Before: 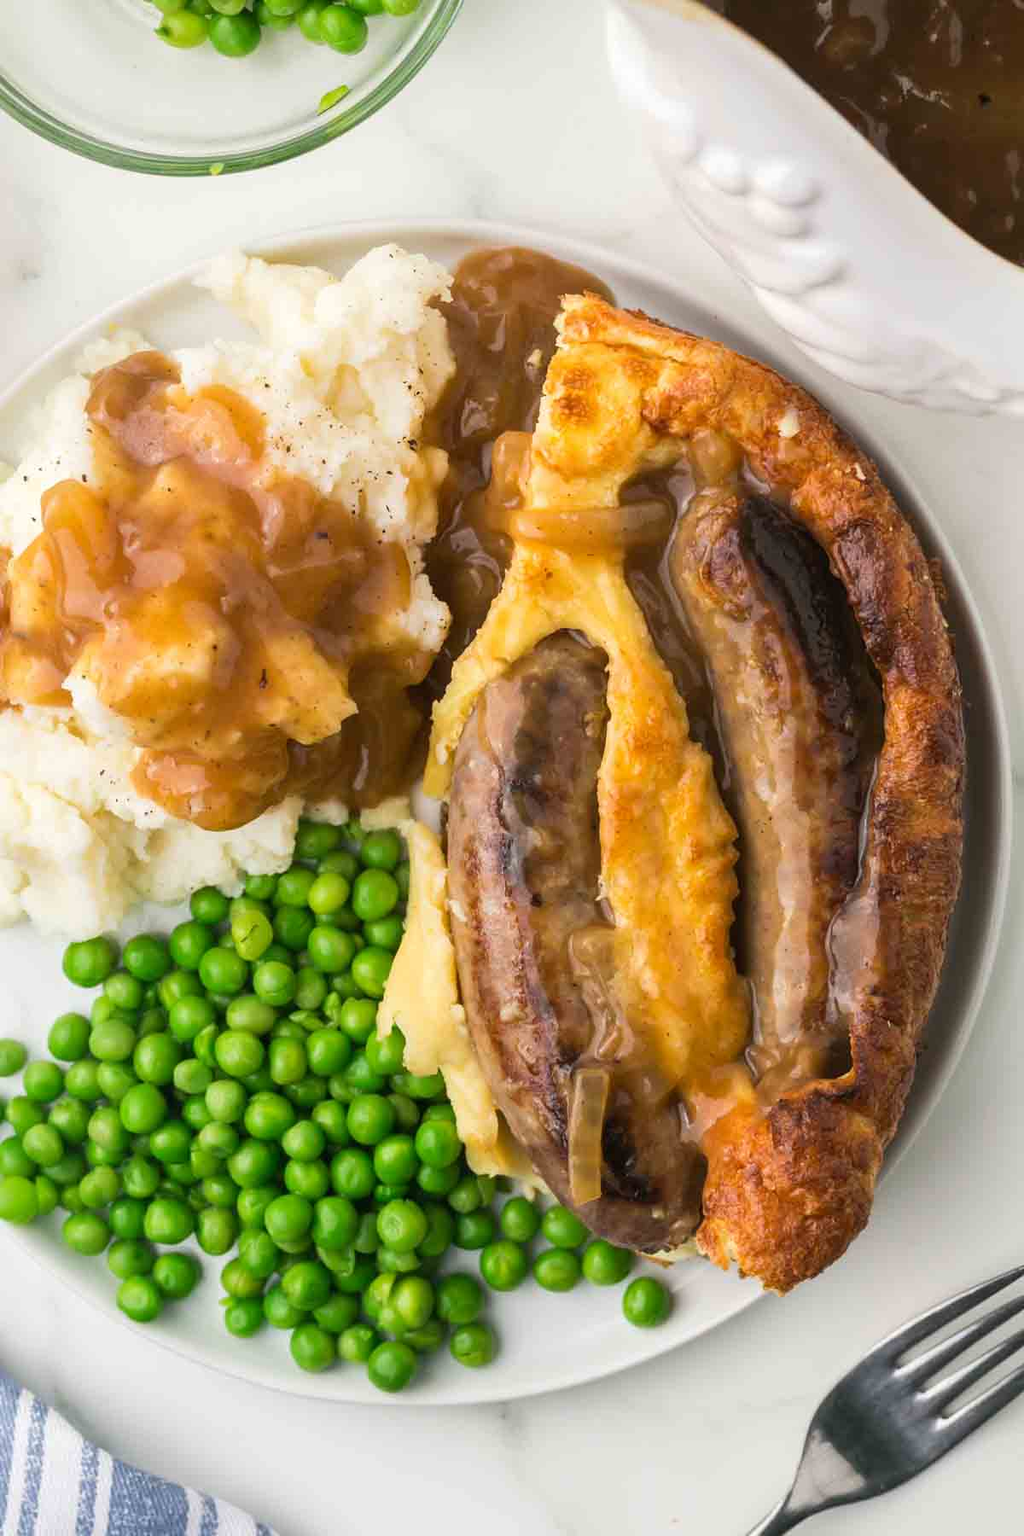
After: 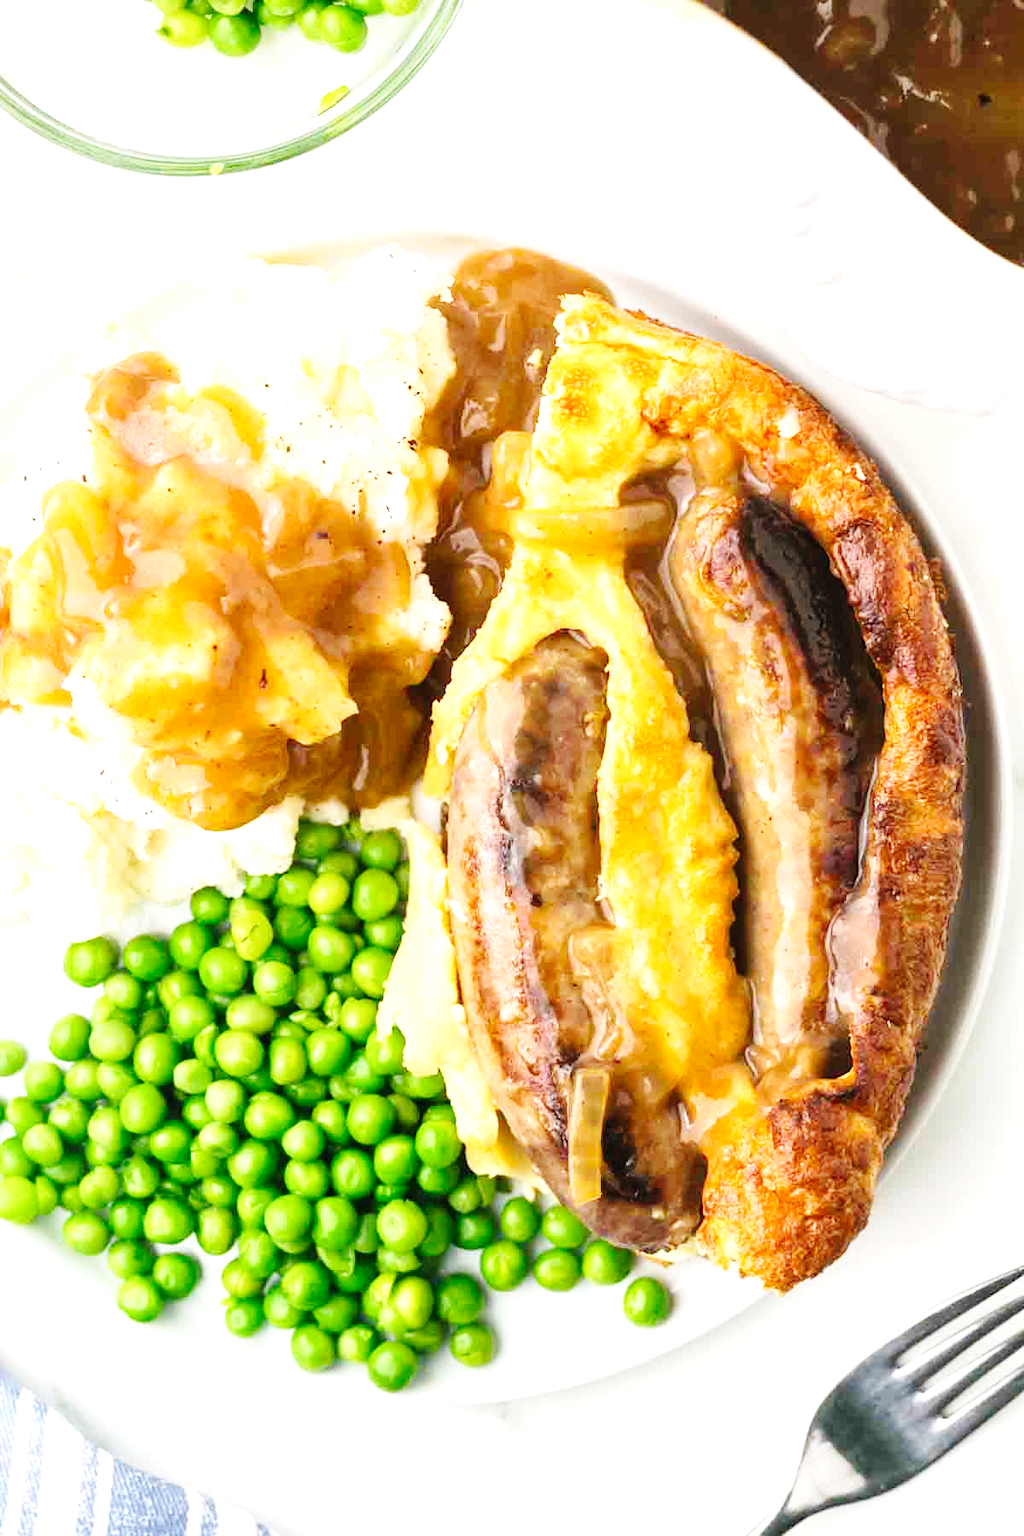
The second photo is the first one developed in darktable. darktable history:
exposure: black level correction 0, exposure 0.93 EV, compensate highlight preservation false
base curve: curves: ch0 [(0, 0) (0.032, 0.025) (0.121, 0.166) (0.206, 0.329) (0.605, 0.79) (1, 1)], preserve colors none
